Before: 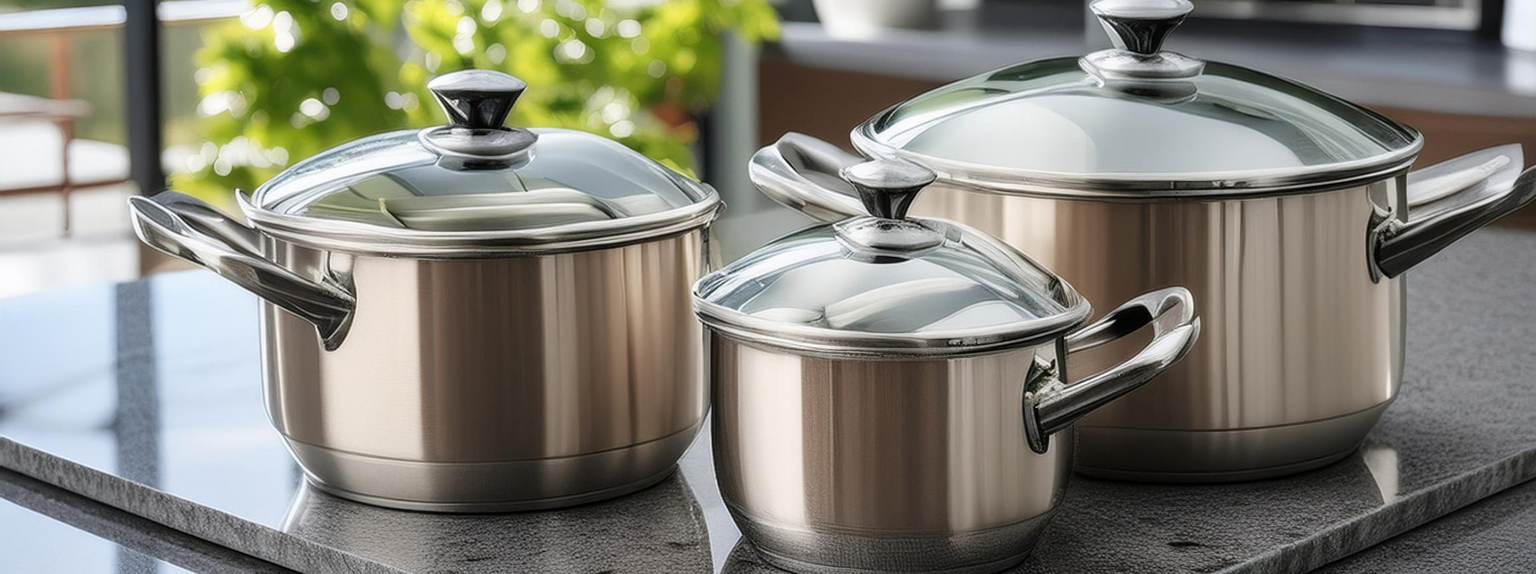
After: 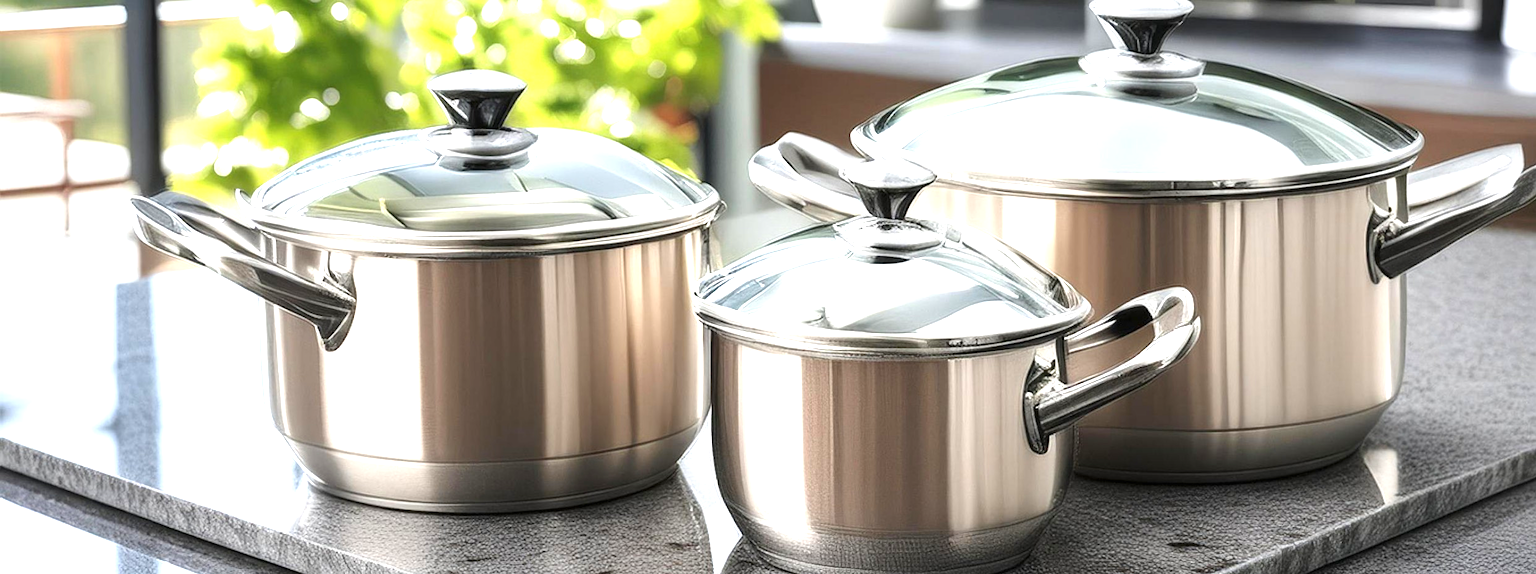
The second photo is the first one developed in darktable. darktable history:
exposure: black level correction 0, exposure 1.199 EV, compensate highlight preservation false
